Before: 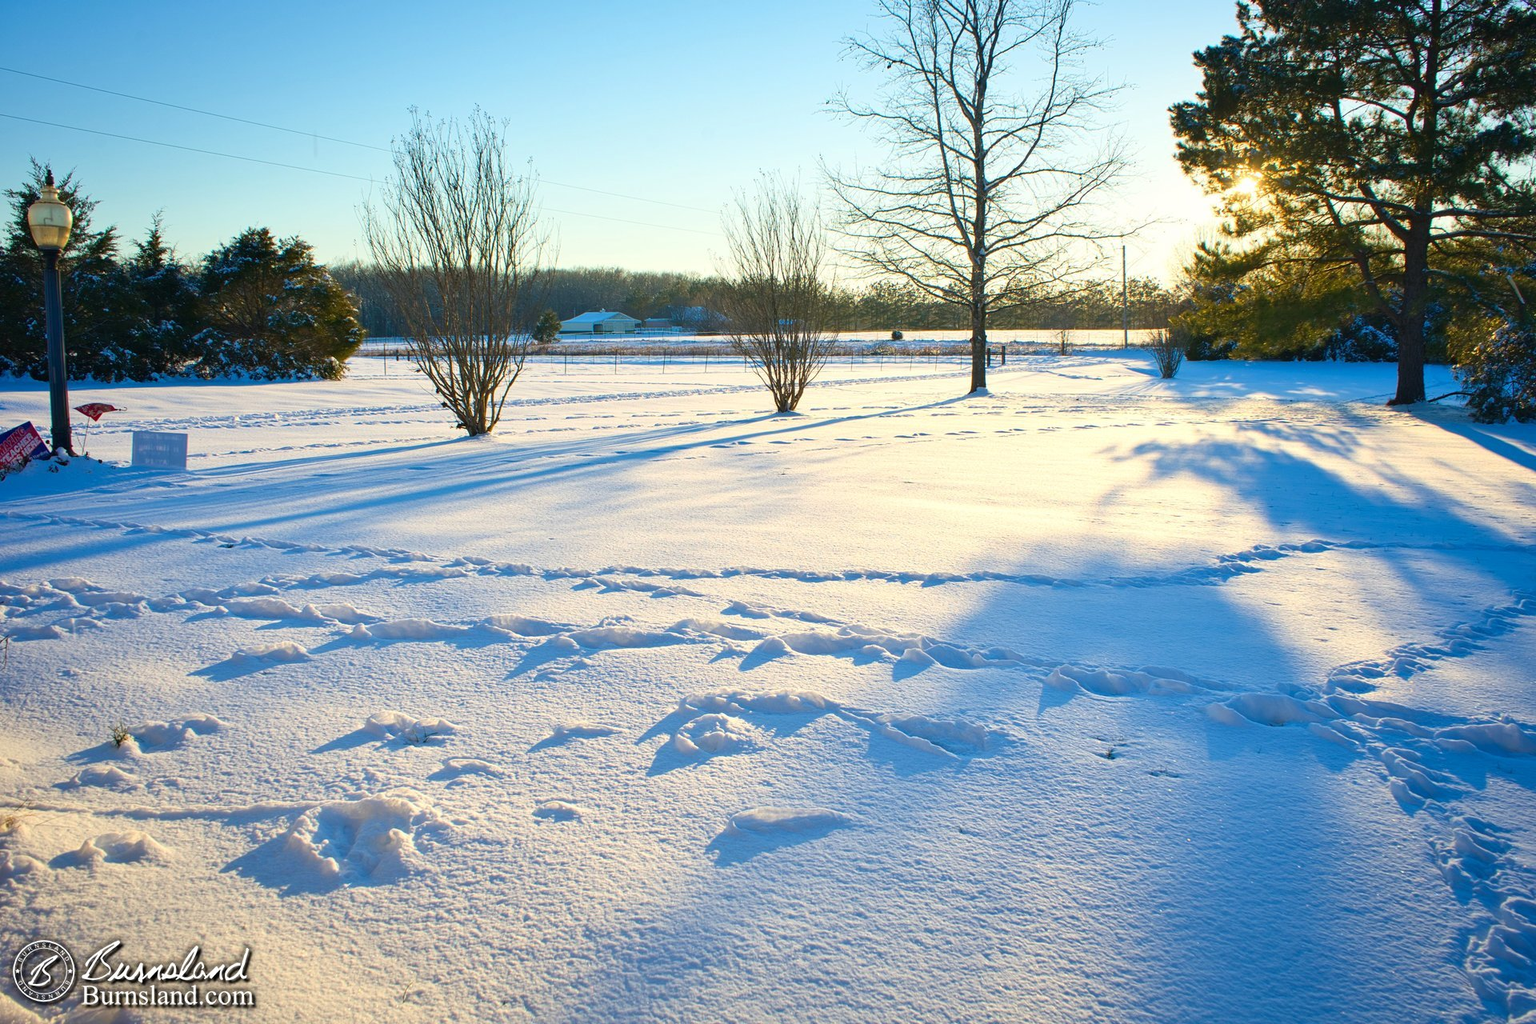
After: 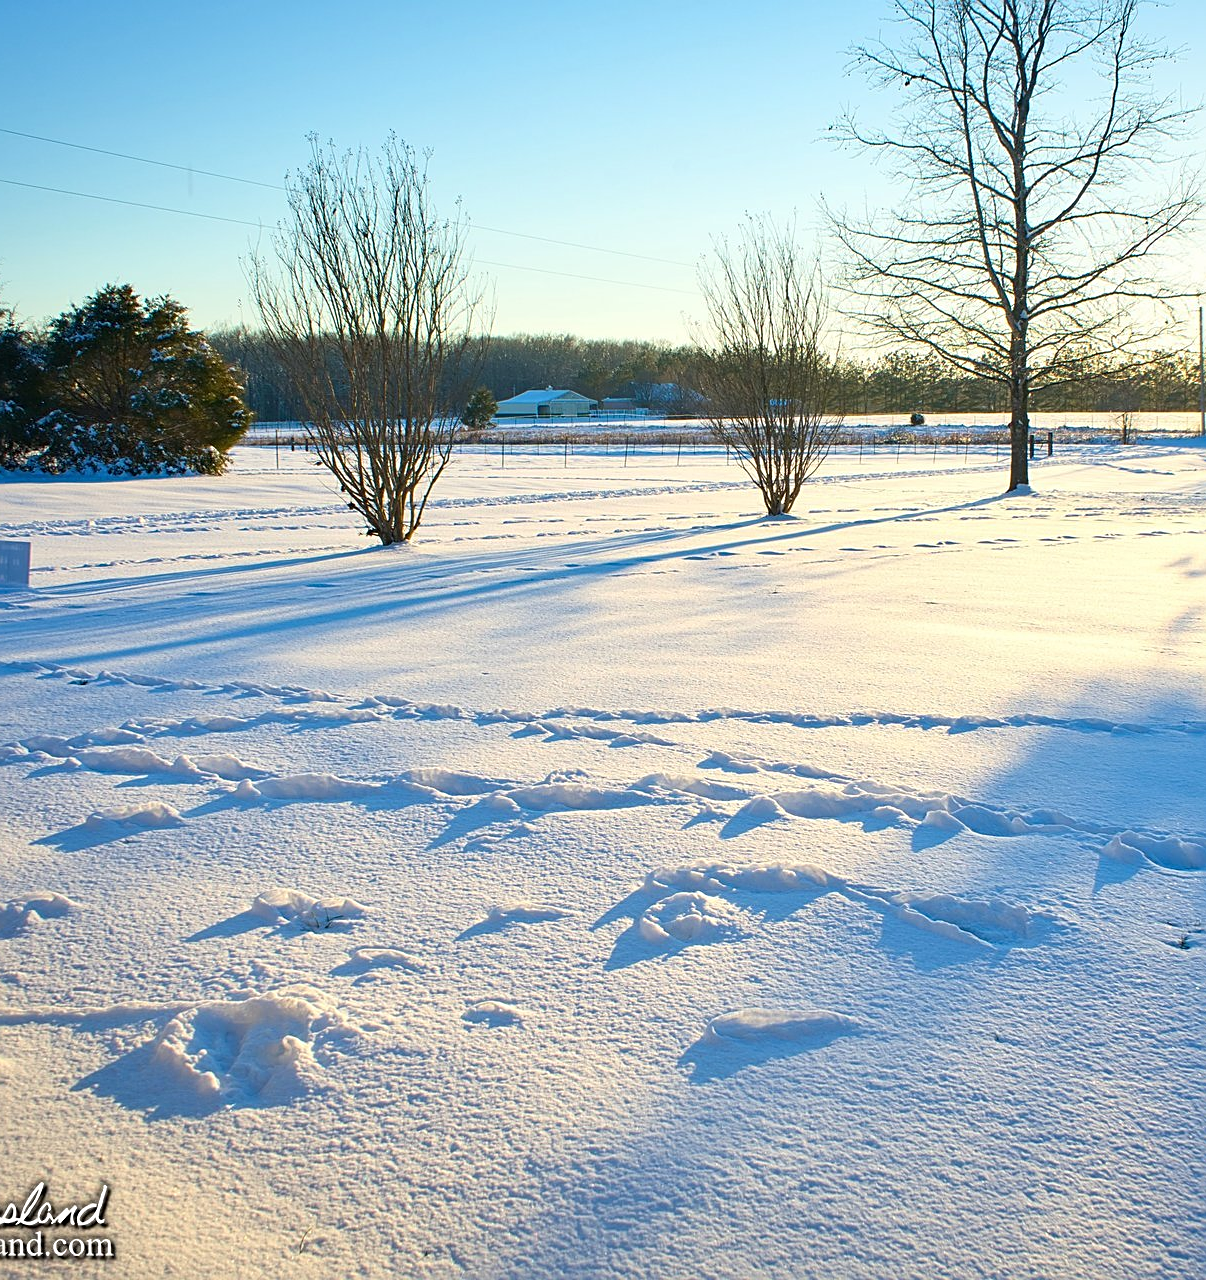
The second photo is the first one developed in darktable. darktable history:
sharpen: on, module defaults
crop: left 10.644%, right 26.528%
